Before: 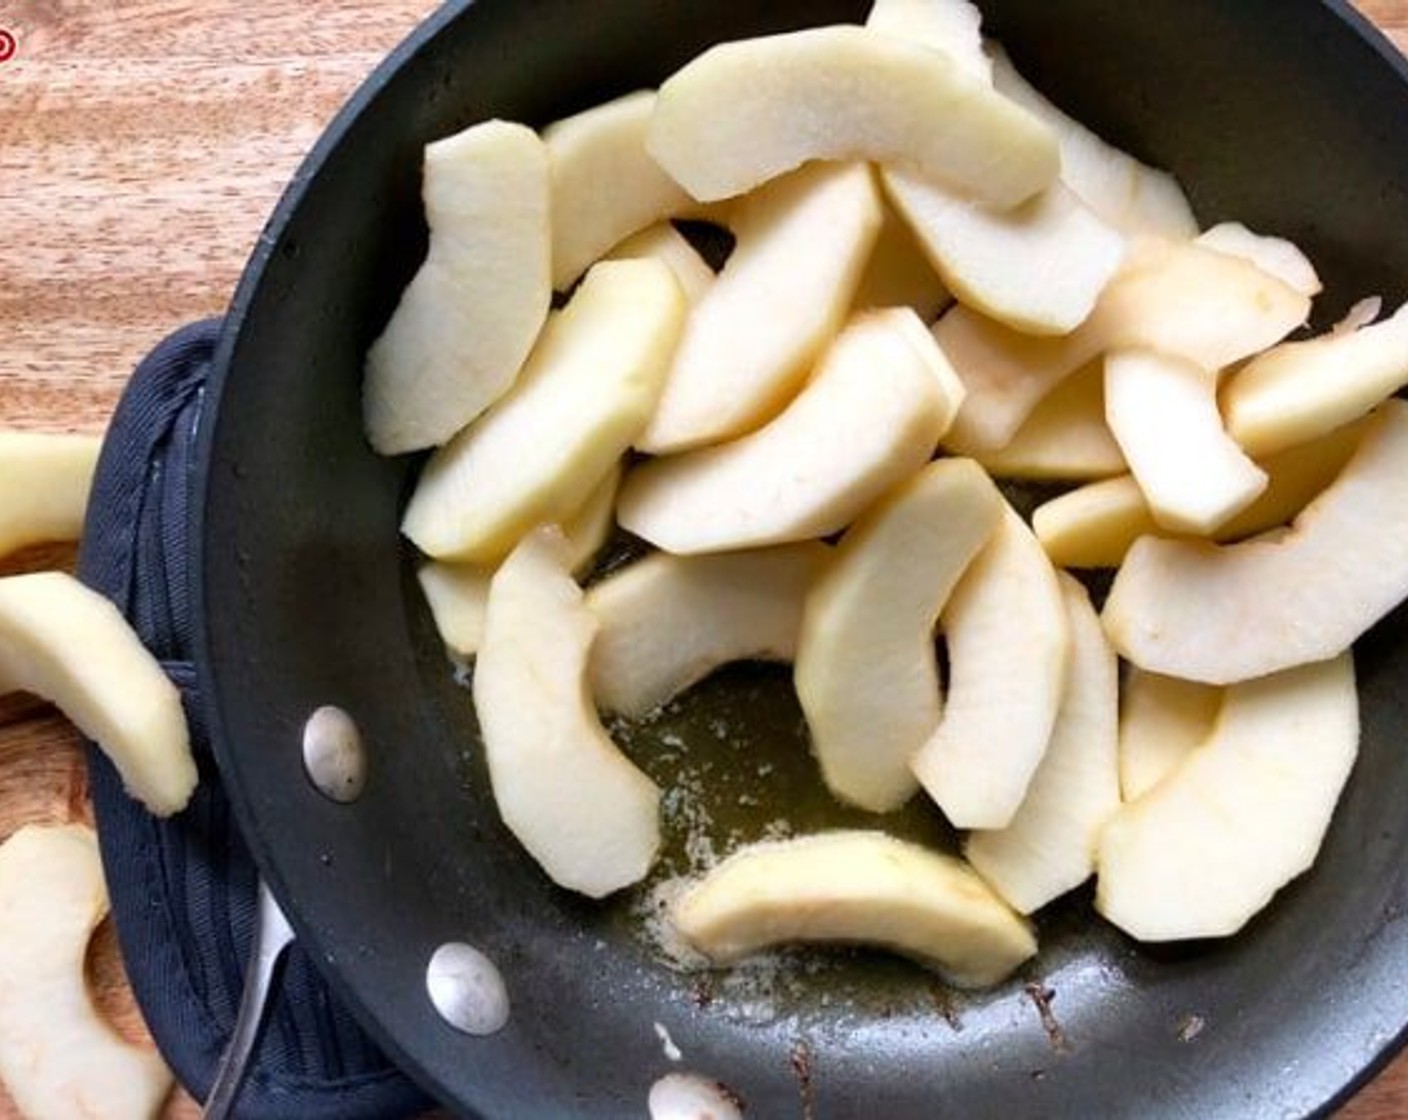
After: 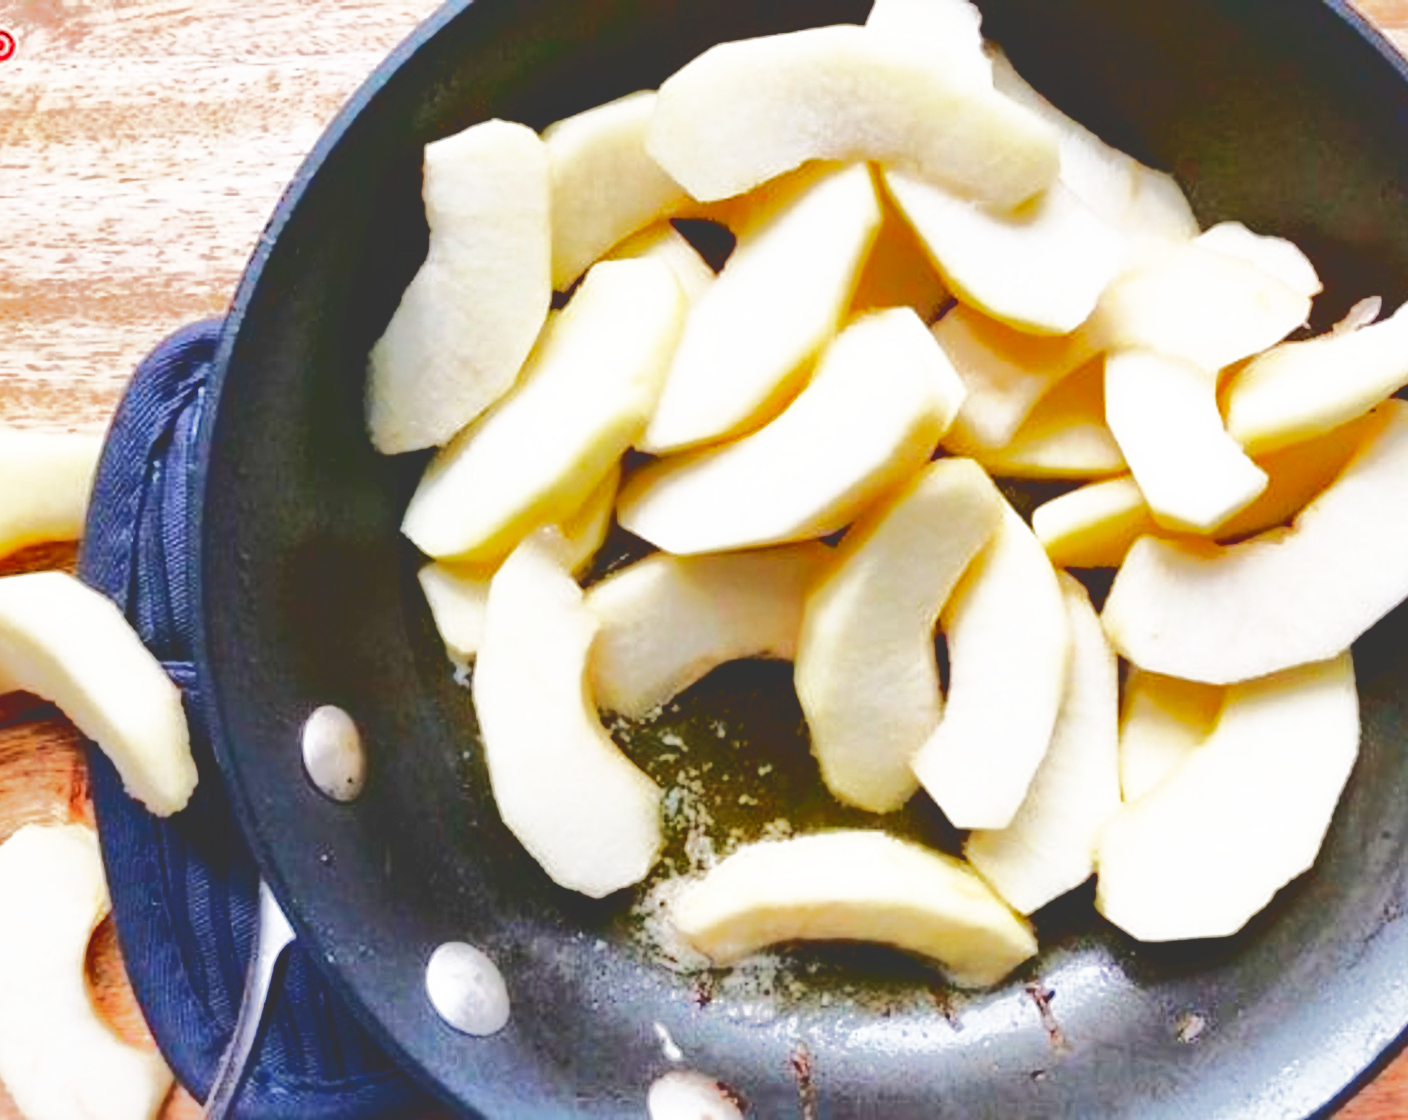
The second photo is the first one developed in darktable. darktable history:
base curve: curves: ch0 [(0, 0) (0.007, 0.004) (0.027, 0.03) (0.046, 0.07) (0.207, 0.54) (0.442, 0.872) (0.673, 0.972) (1, 1)], preserve colors none
shadows and highlights: on, module defaults
tone curve: curves: ch0 [(0, 0) (0.003, 0.145) (0.011, 0.148) (0.025, 0.15) (0.044, 0.159) (0.069, 0.16) (0.1, 0.164) (0.136, 0.182) (0.177, 0.213) (0.224, 0.247) (0.277, 0.298) (0.335, 0.37) (0.399, 0.456) (0.468, 0.552) (0.543, 0.641) (0.623, 0.713) (0.709, 0.768) (0.801, 0.825) (0.898, 0.868) (1, 1)], color space Lab, independent channels, preserve colors none
